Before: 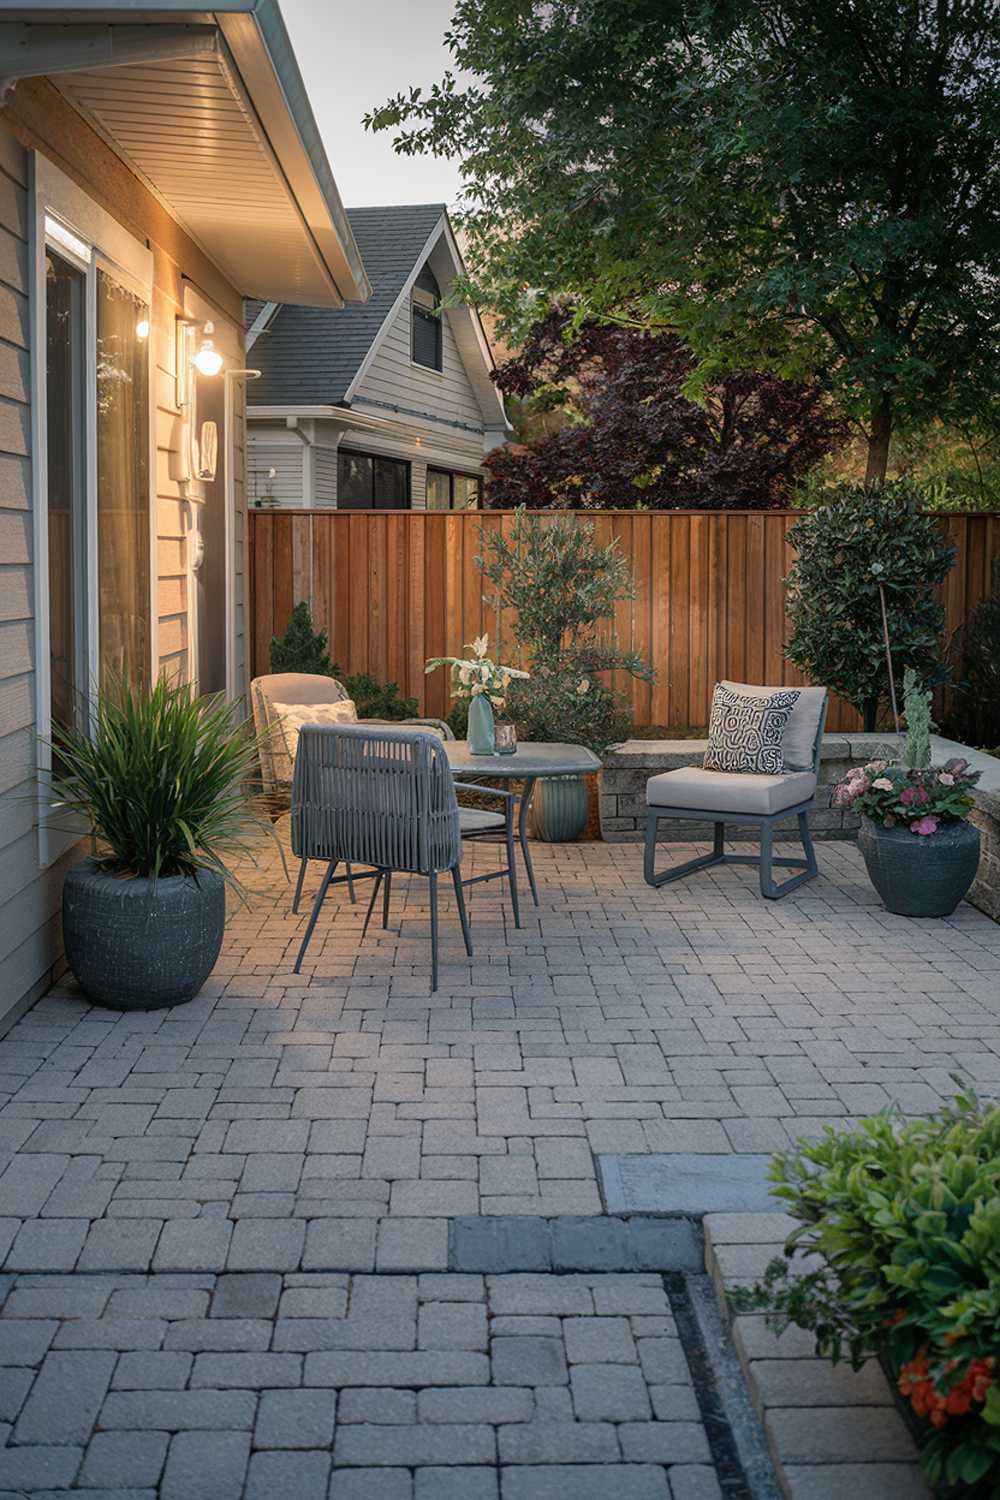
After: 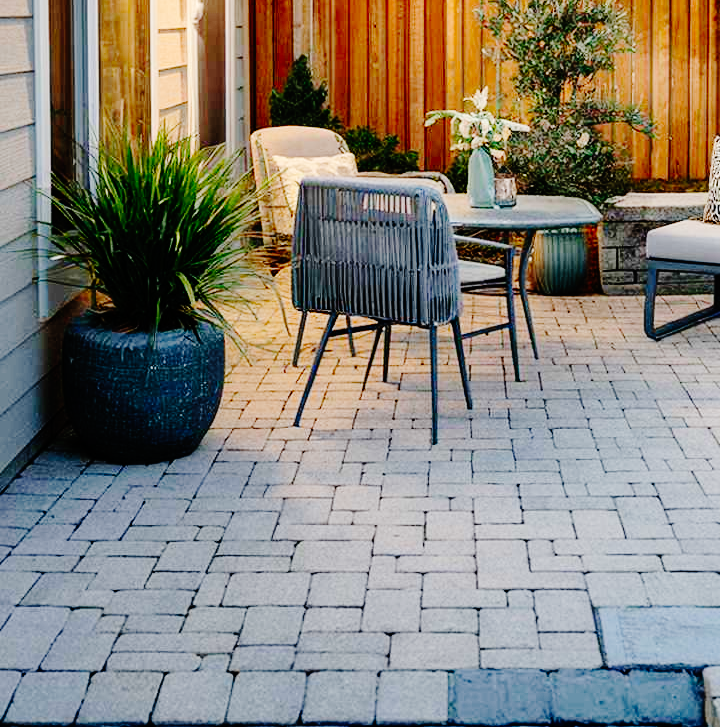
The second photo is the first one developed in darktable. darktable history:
crop: top 36.498%, right 27.964%, bottom 14.995%
base curve: curves: ch0 [(0, 0) (0.036, 0.01) (0.123, 0.254) (0.258, 0.504) (0.507, 0.748) (1, 1)], preserve colors none
shadows and highlights: radius 93.07, shadows -14.46, white point adjustment 0.23, highlights 31.48, compress 48.23%, highlights color adjustment 52.79%, soften with gaussian
